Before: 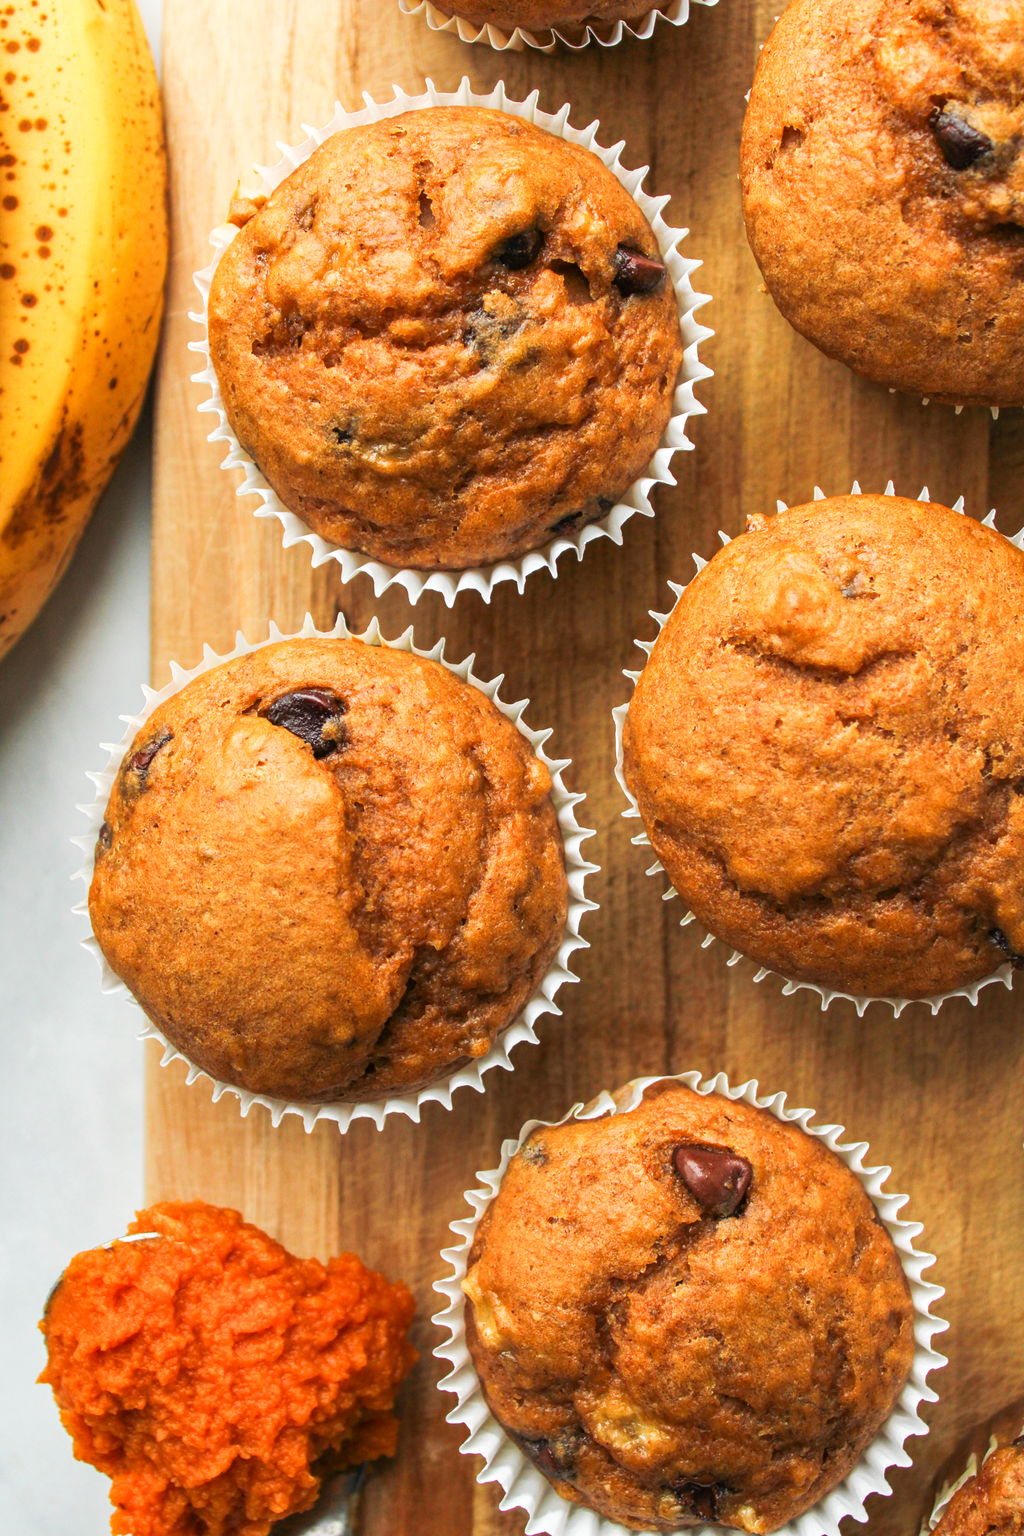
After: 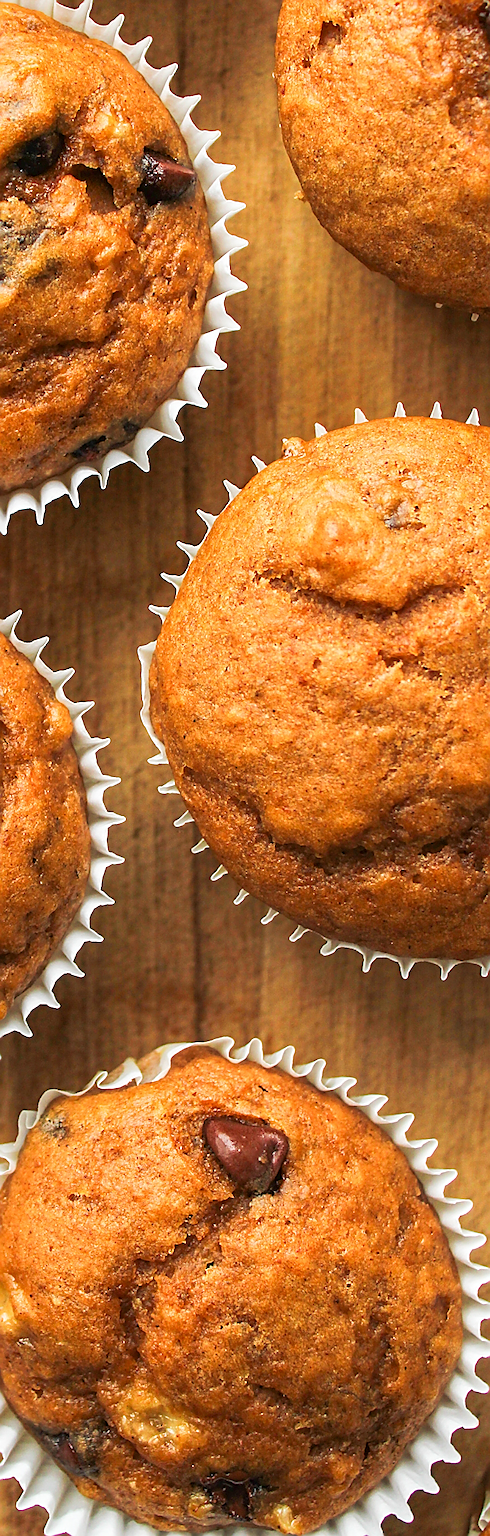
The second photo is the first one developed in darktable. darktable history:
sharpen: radius 1.418, amount 1.263, threshold 0.798
crop: left 47.307%, top 6.942%, right 8.058%
